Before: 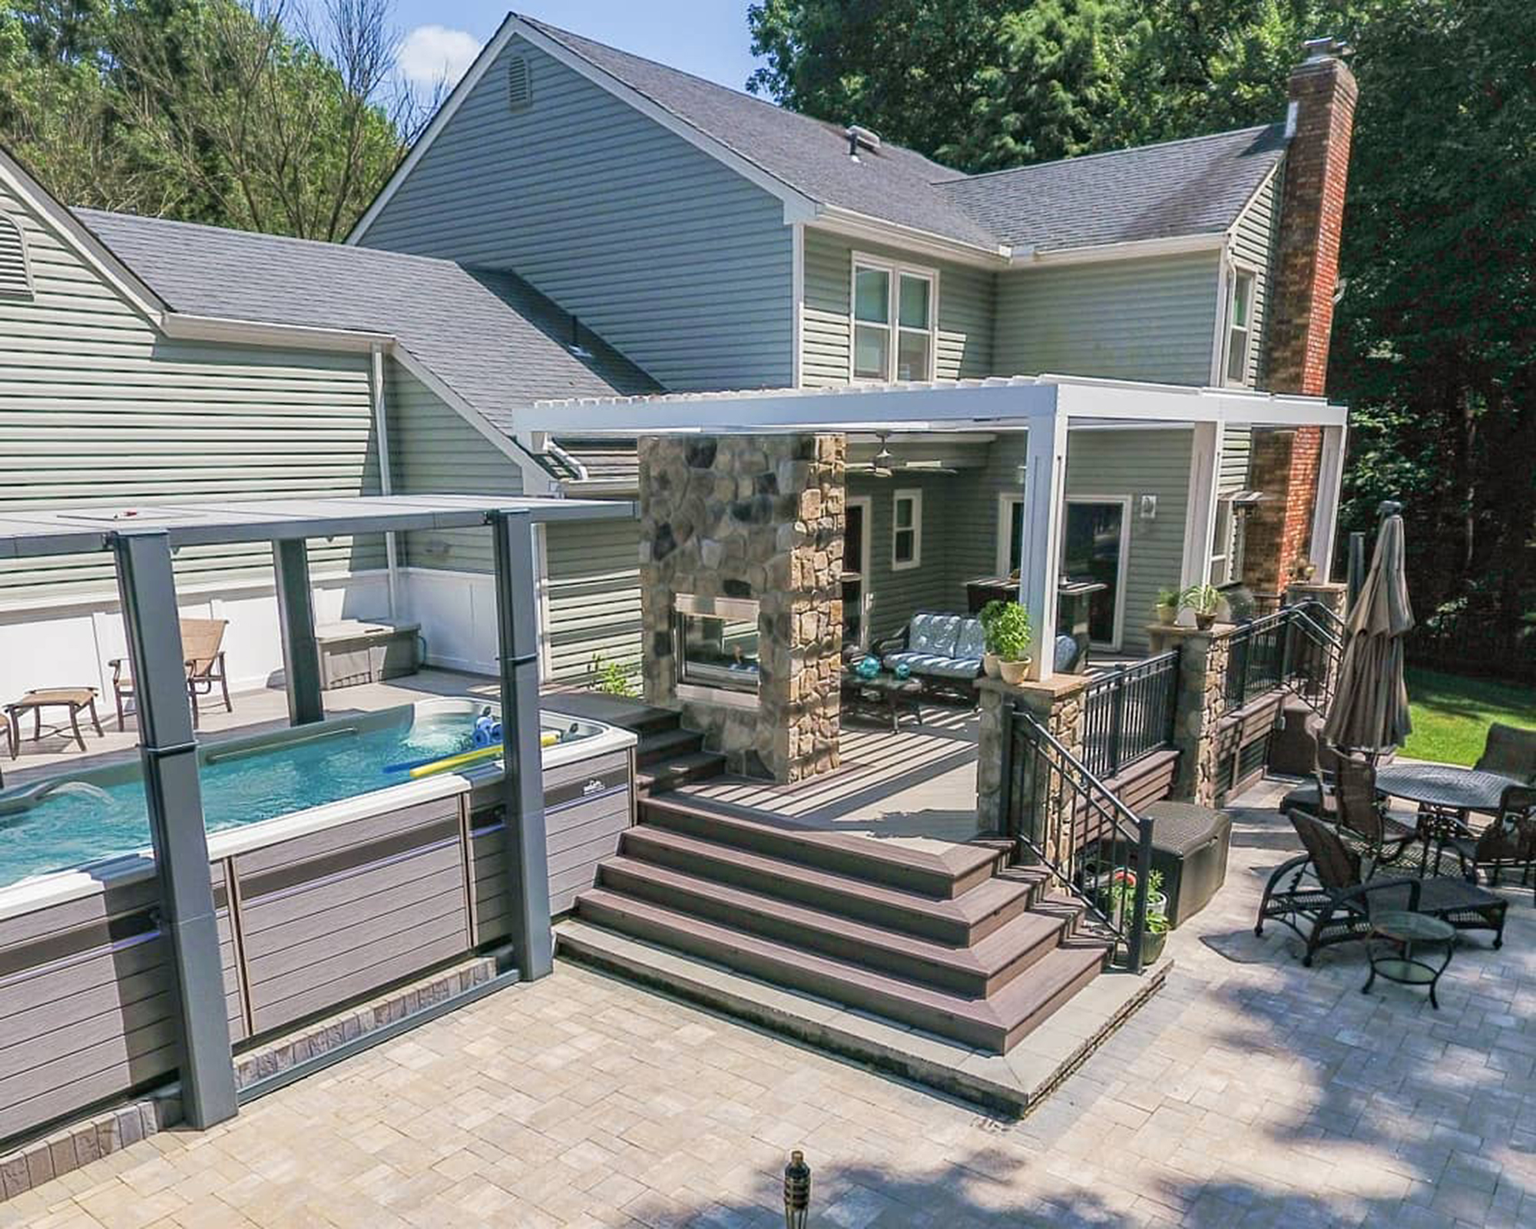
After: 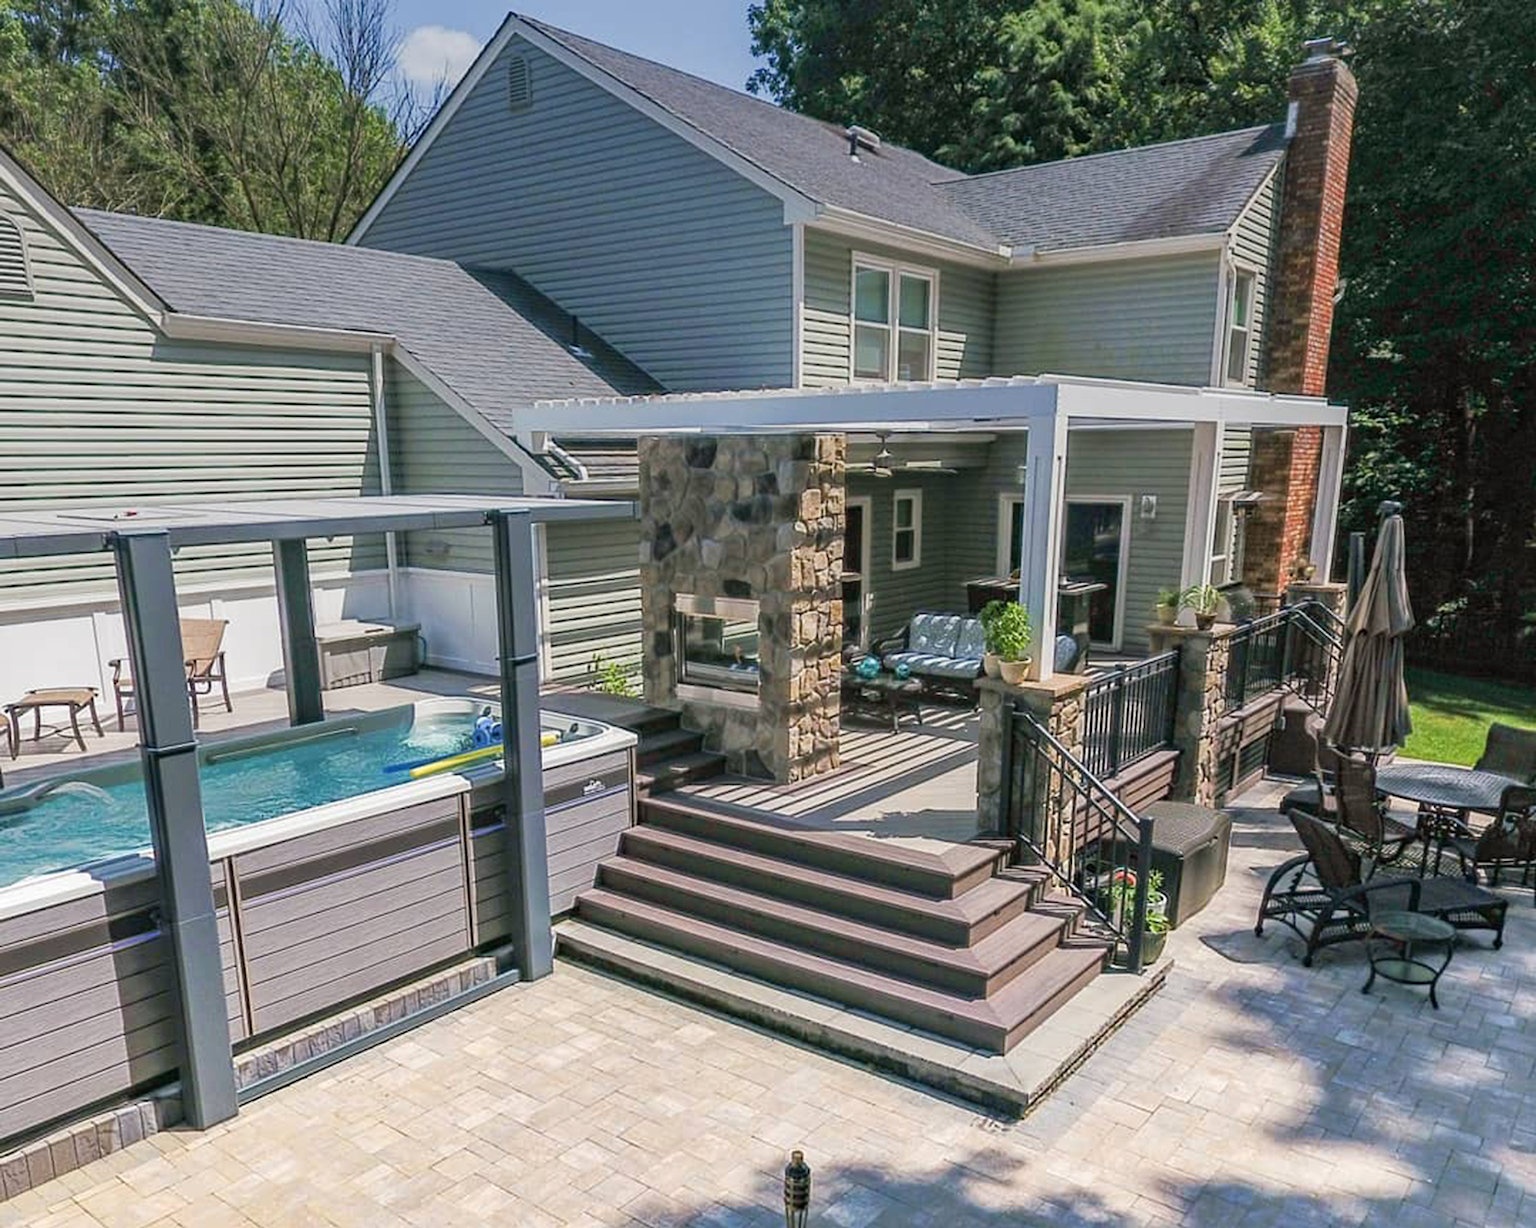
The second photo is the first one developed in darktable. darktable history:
exposure: exposure 0.15 EV, compensate highlight preservation false
graduated density: on, module defaults
